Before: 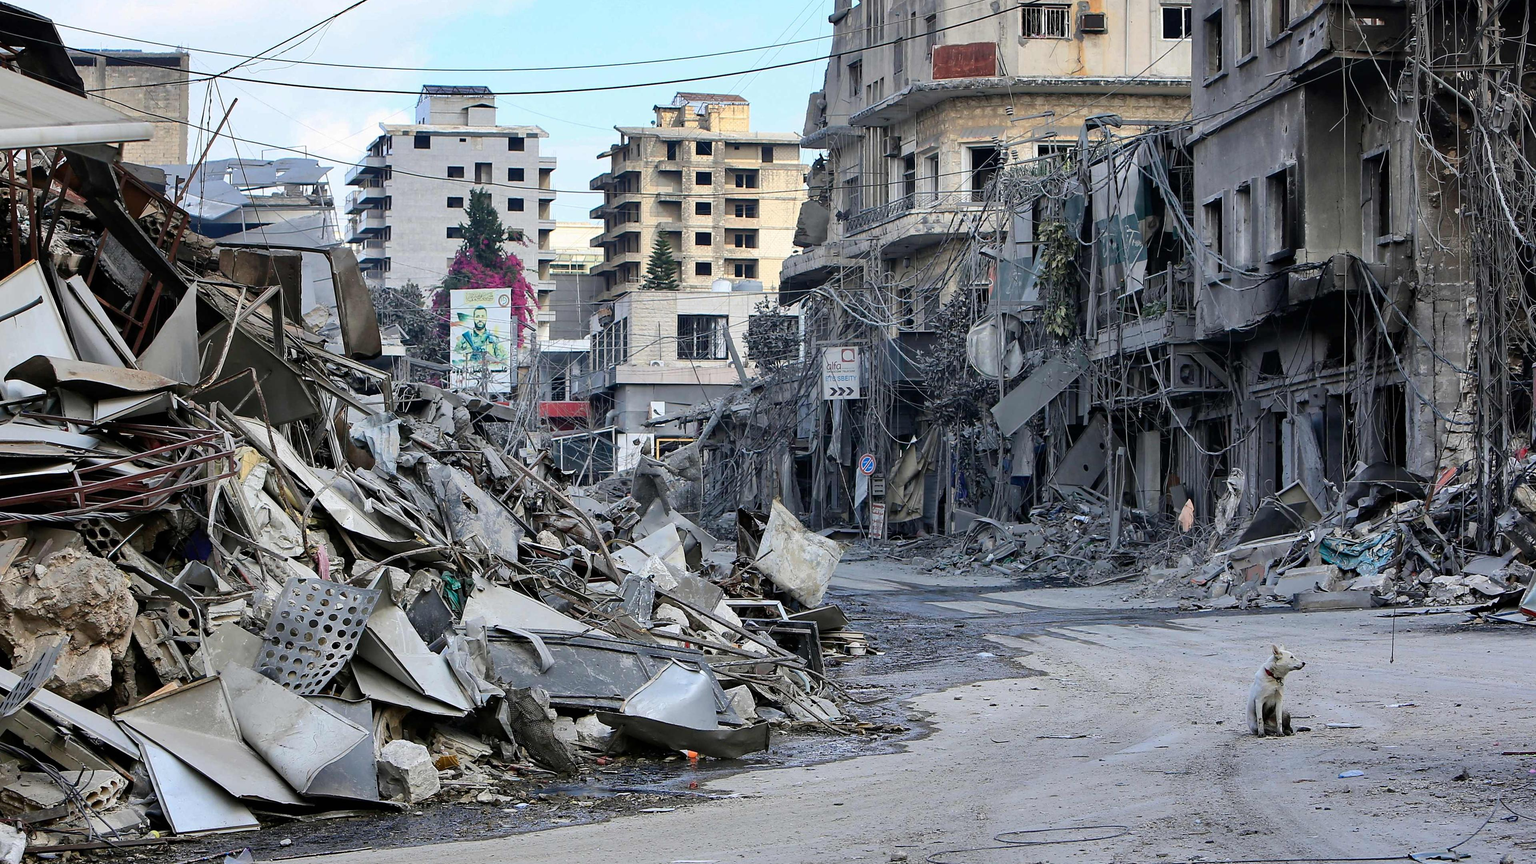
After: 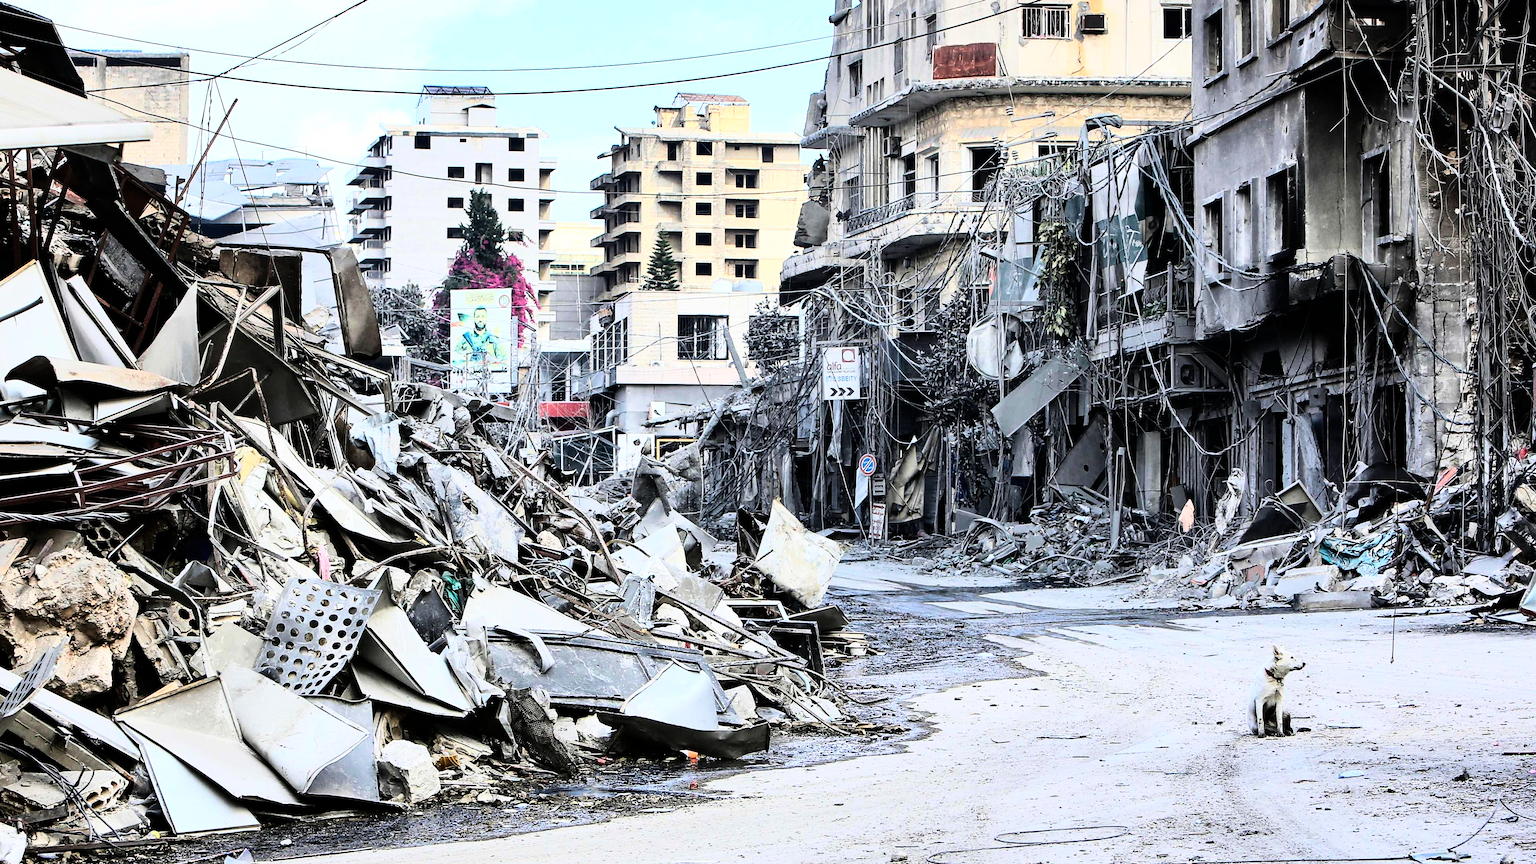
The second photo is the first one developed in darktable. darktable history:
contrast brightness saturation: saturation -0.04
rgb curve: curves: ch0 [(0, 0) (0.21, 0.15) (0.24, 0.21) (0.5, 0.75) (0.75, 0.96) (0.89, 0.99) (1, 1)]; ch1 [(0, 0.02) (0.21, 0.13) (0.25, 0.2) (0.5, 0.67) (0.75, 0.9) (0.89, 0.97) (1, 1)]; ch2 [(0, 0.02) (0.21, 0.13) (0.25, 0.2) (0.5, 0.67) (0.75, 0.9) (0.89, 0.97) (1, 1)], compensate middle gray true
